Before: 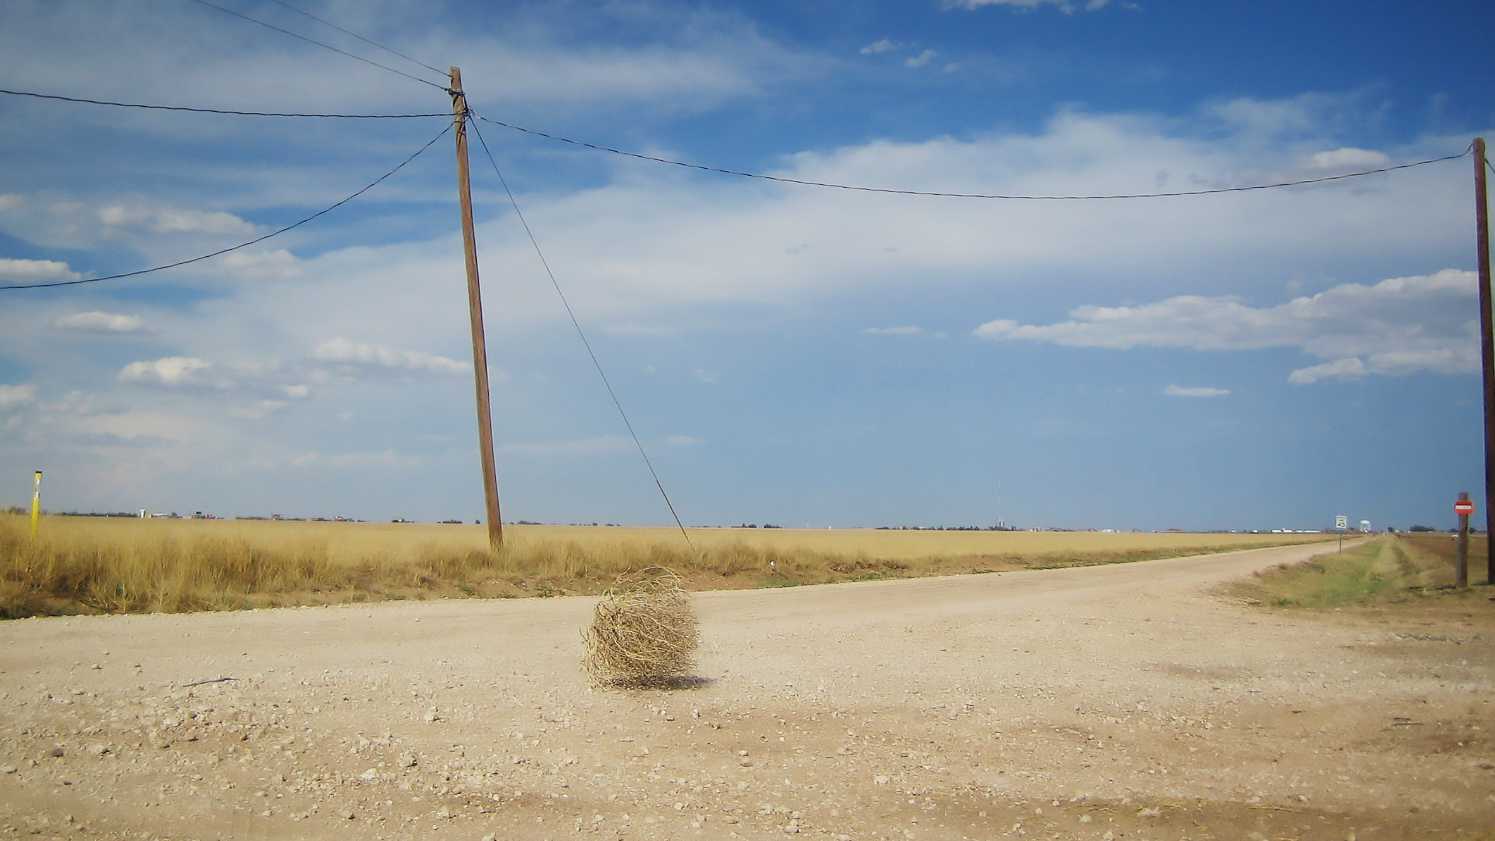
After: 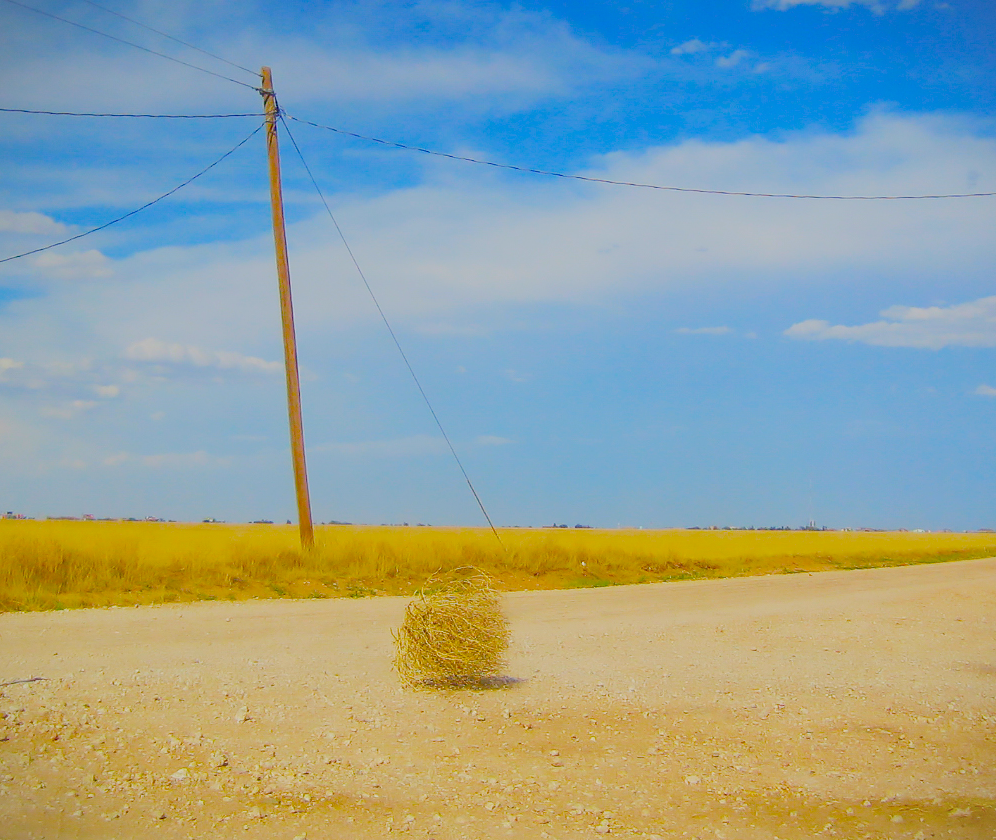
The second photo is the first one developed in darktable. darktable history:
crop and rotate: left 12.673%, right 20.66%
exposure: exposure 0.6 EV, compensate highlight preservation false
color balance: input saturation 134.34%, contrast -10.04%, contrast fulcrum 19.67%, output saturation 133.51%
vignetting: fall-off start 97.28%, fall-off radius 79%, brightness -0.462, saturation -0.3, width/height ratio 1.114, dithering 8-bit output, unbound false
color balance rgb: contrast -30%
